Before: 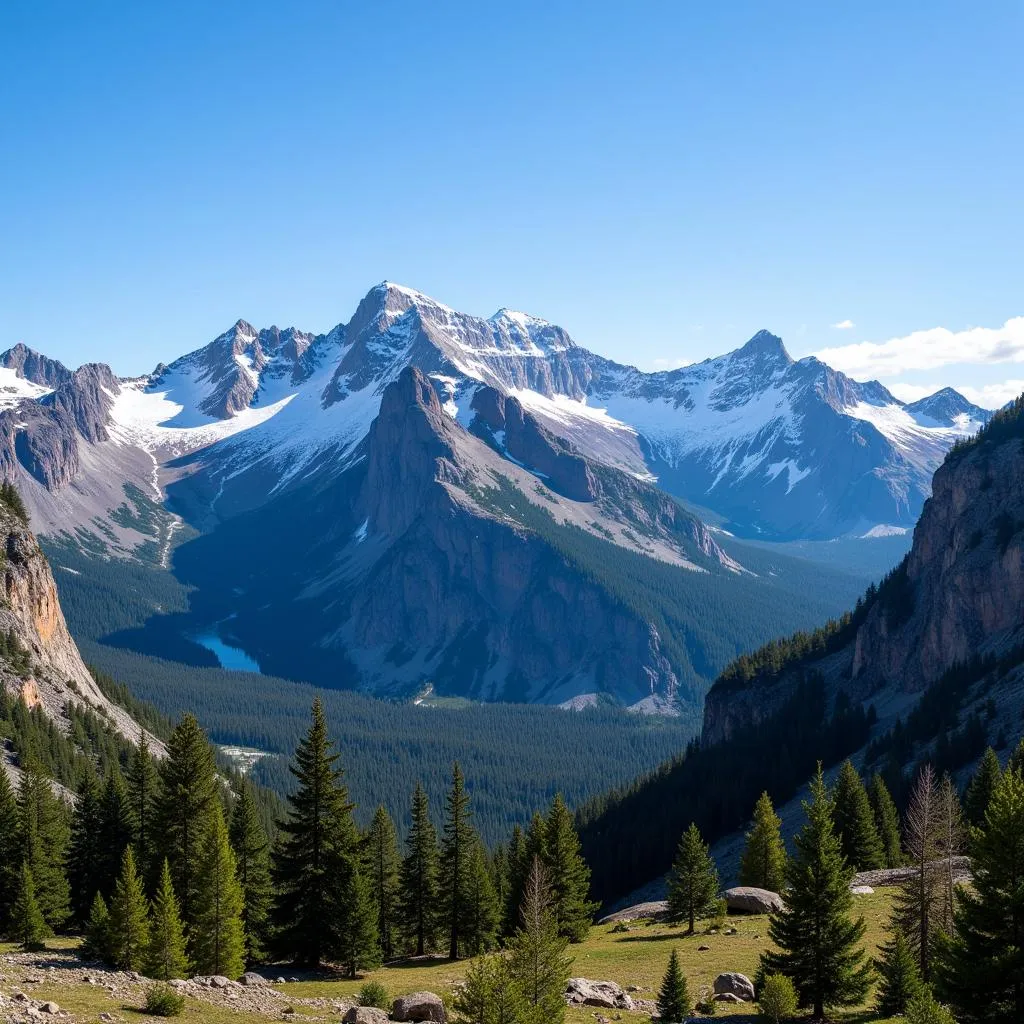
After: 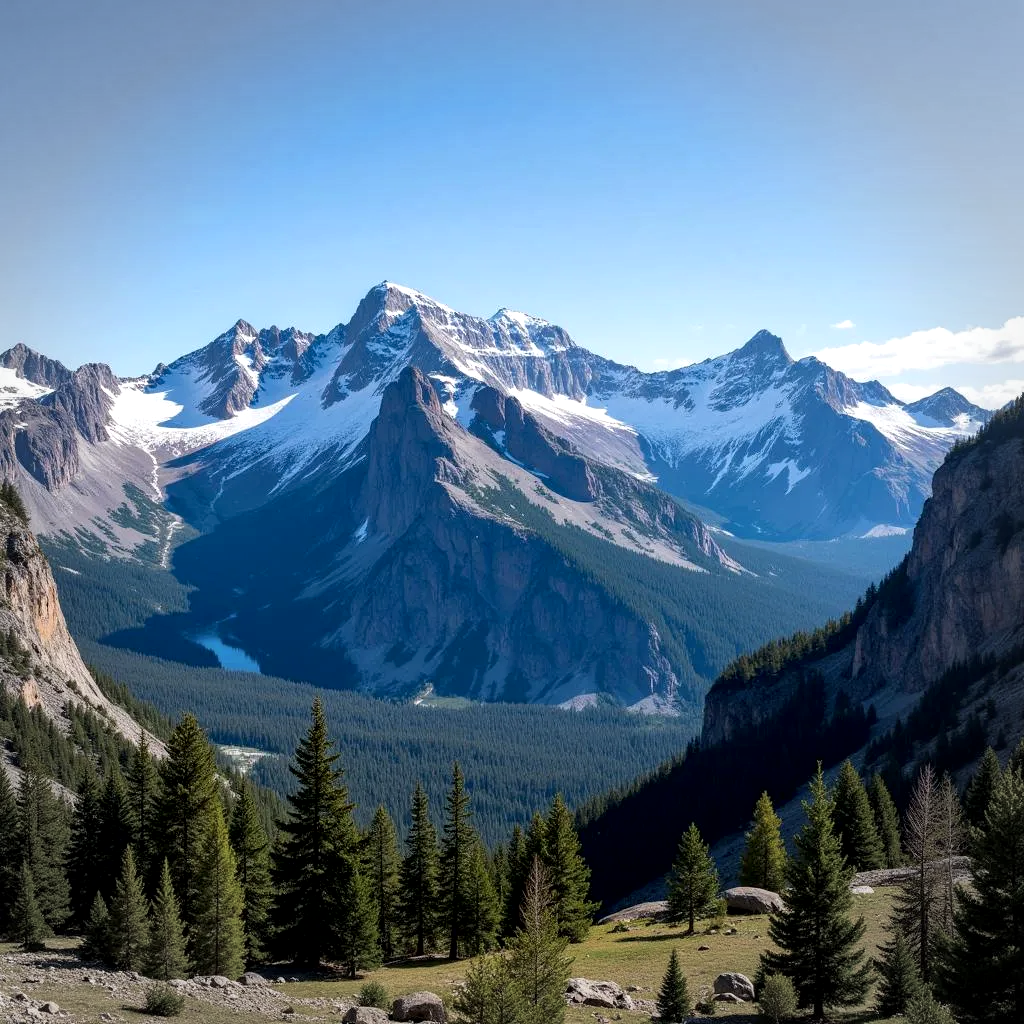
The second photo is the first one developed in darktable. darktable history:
local contrast: mode bilateral grid, contrast 21, coarseness 99, detail 150%, midtone range 0.2
vignetting: fall-off radius 30.88%, brightness -0.156
